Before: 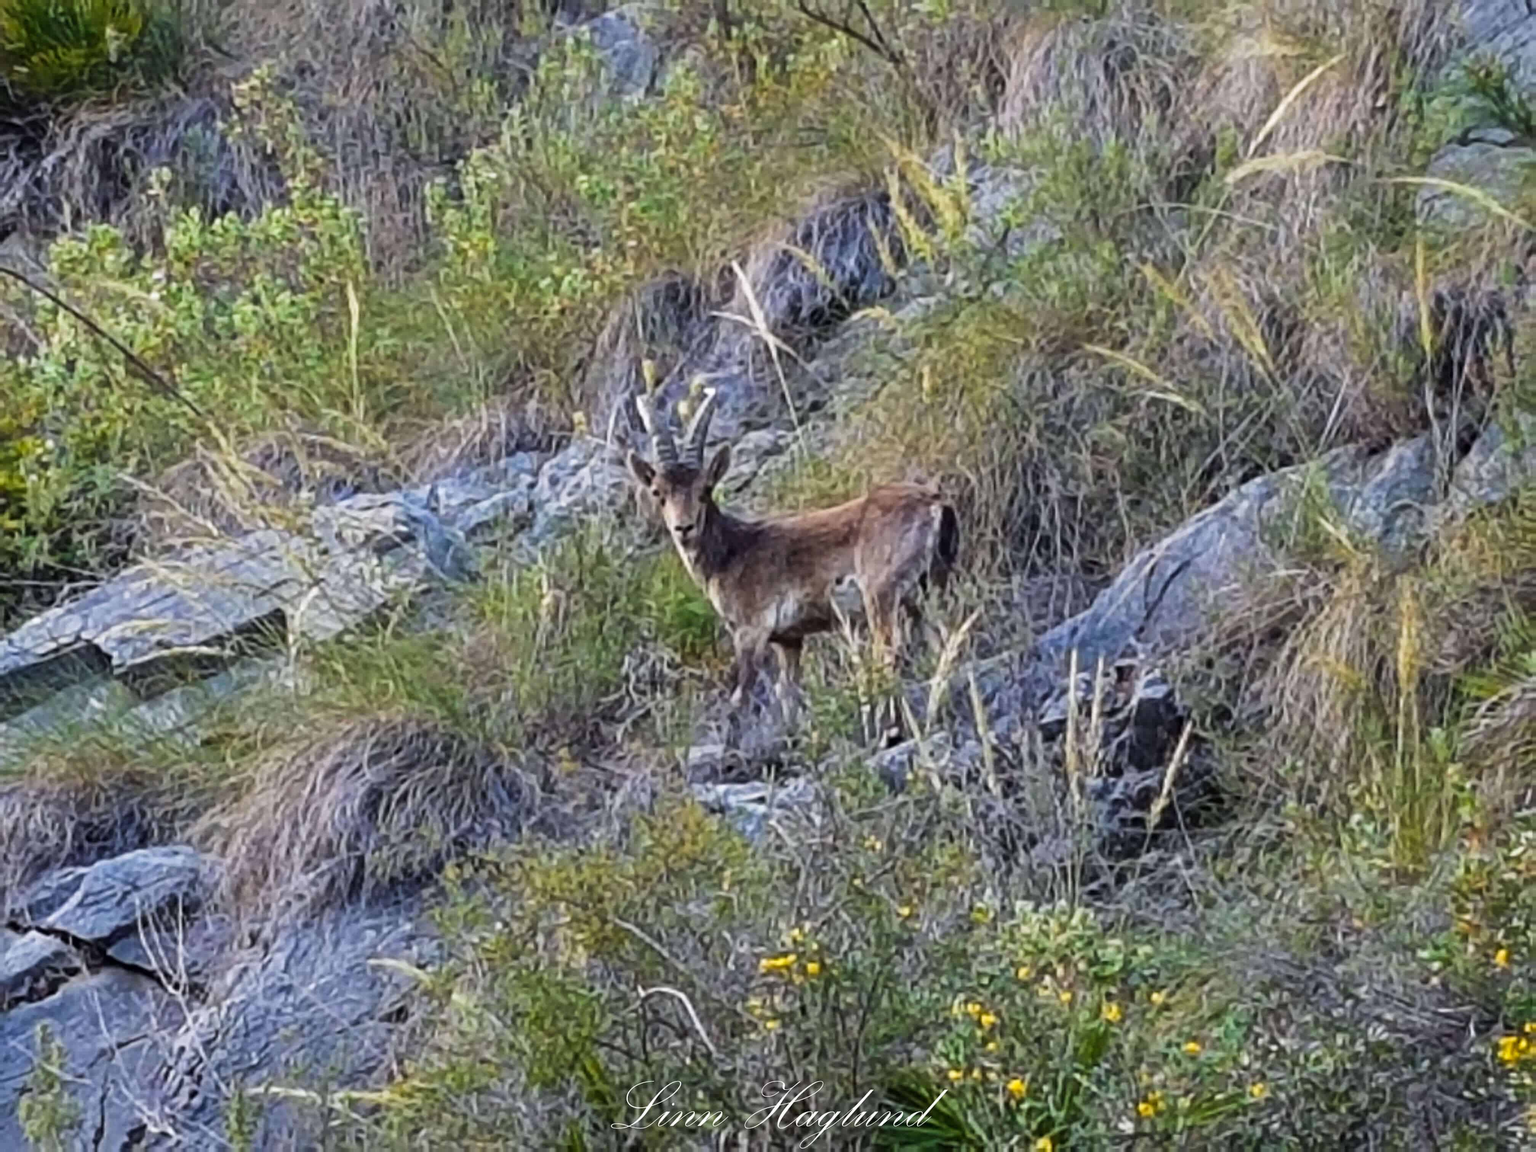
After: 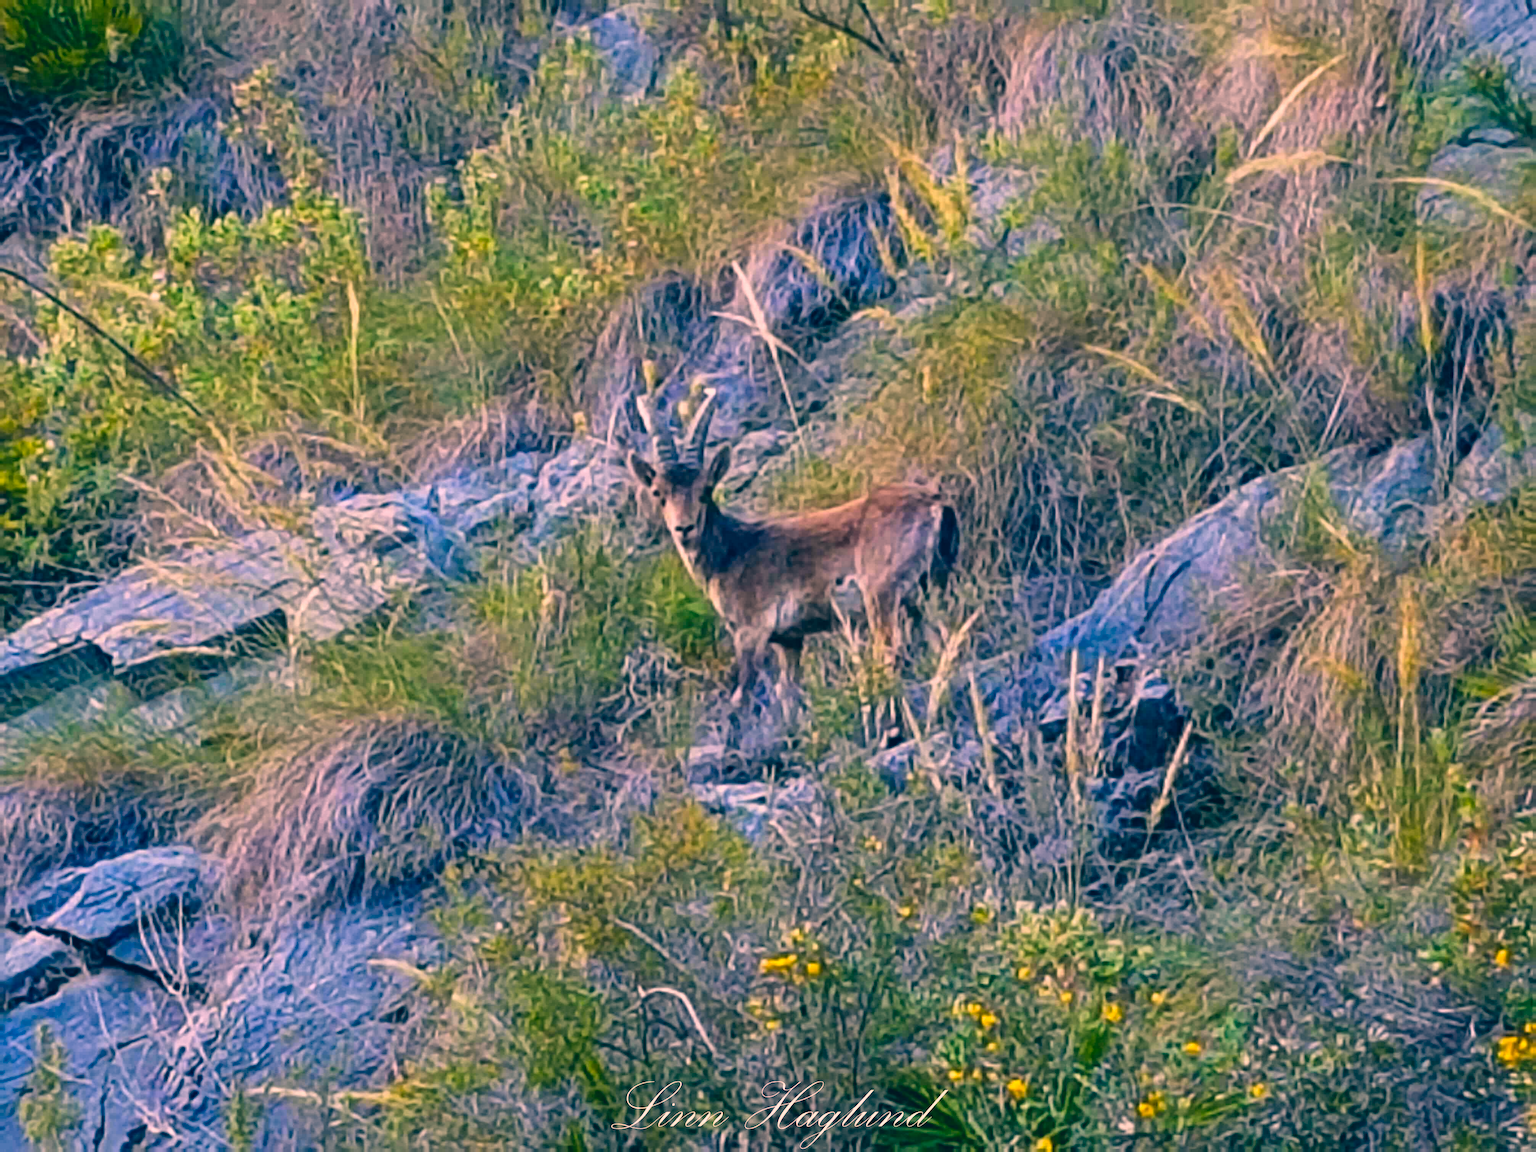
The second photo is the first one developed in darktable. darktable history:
color correction: highlights a* 17.03, highlights b* 0.205, shadows a* -15.38, shadows b* -14.56, saturation 1.5
white balance: red 1.029, blue 0.92
